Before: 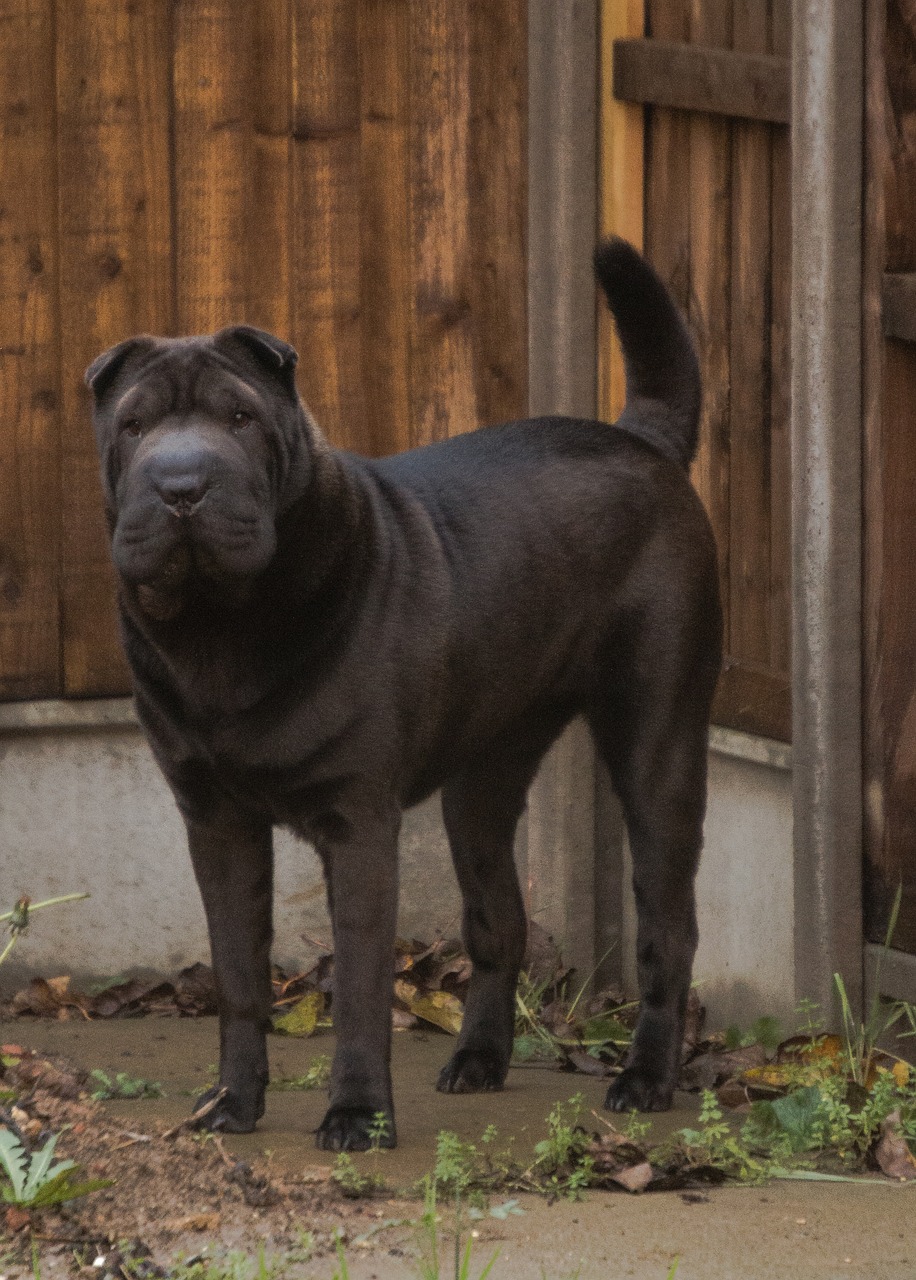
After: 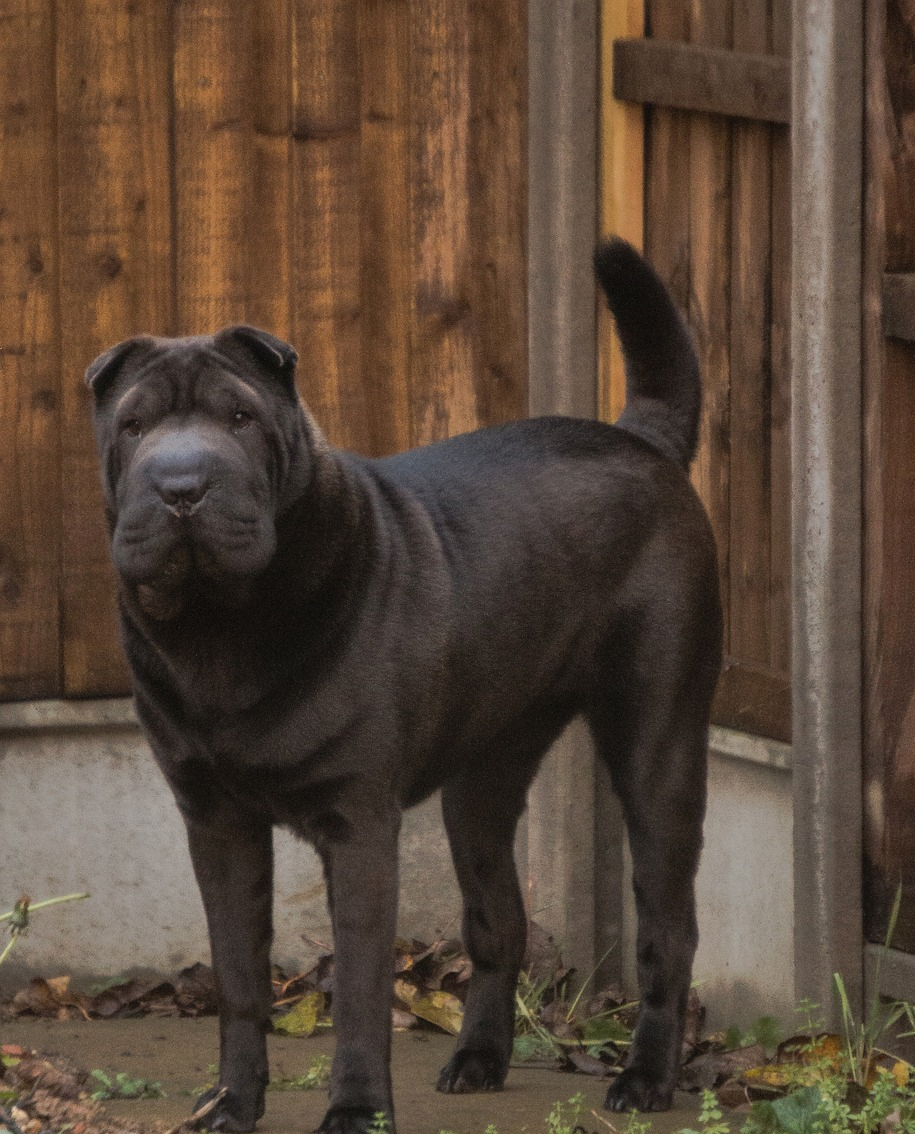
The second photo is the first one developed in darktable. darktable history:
shadows and highlights: shadows 29.8, highlights -30.29, low approximation 0.01, soften with gaussian
crop and rotate: top 0%, bottom 11.401%
